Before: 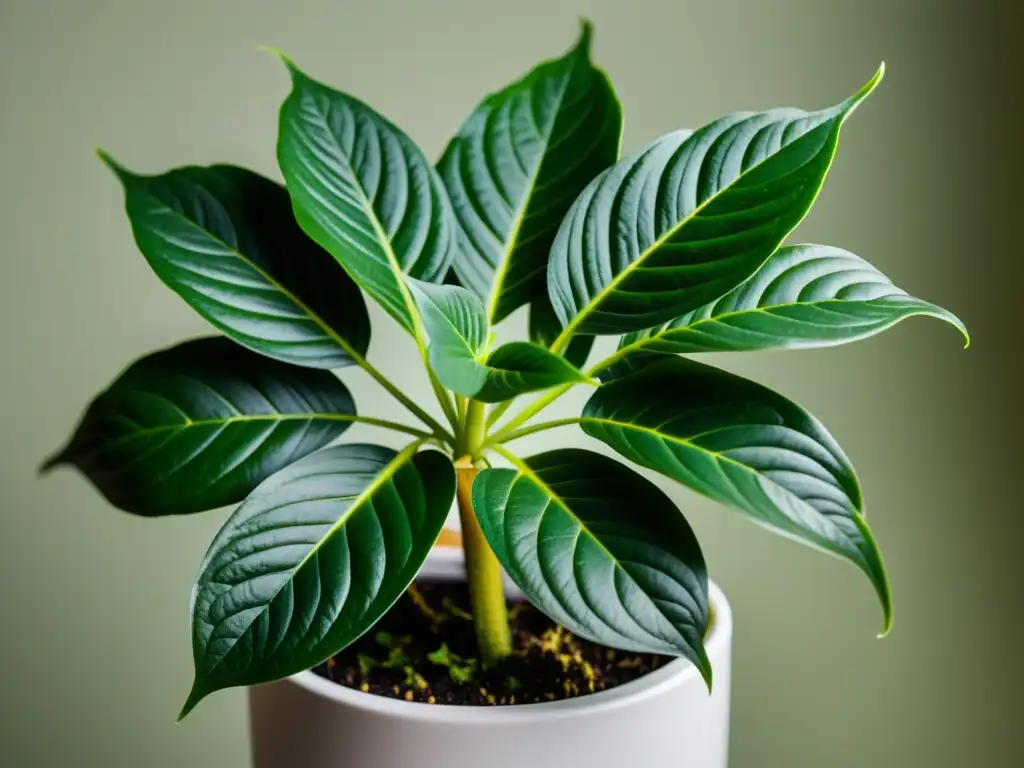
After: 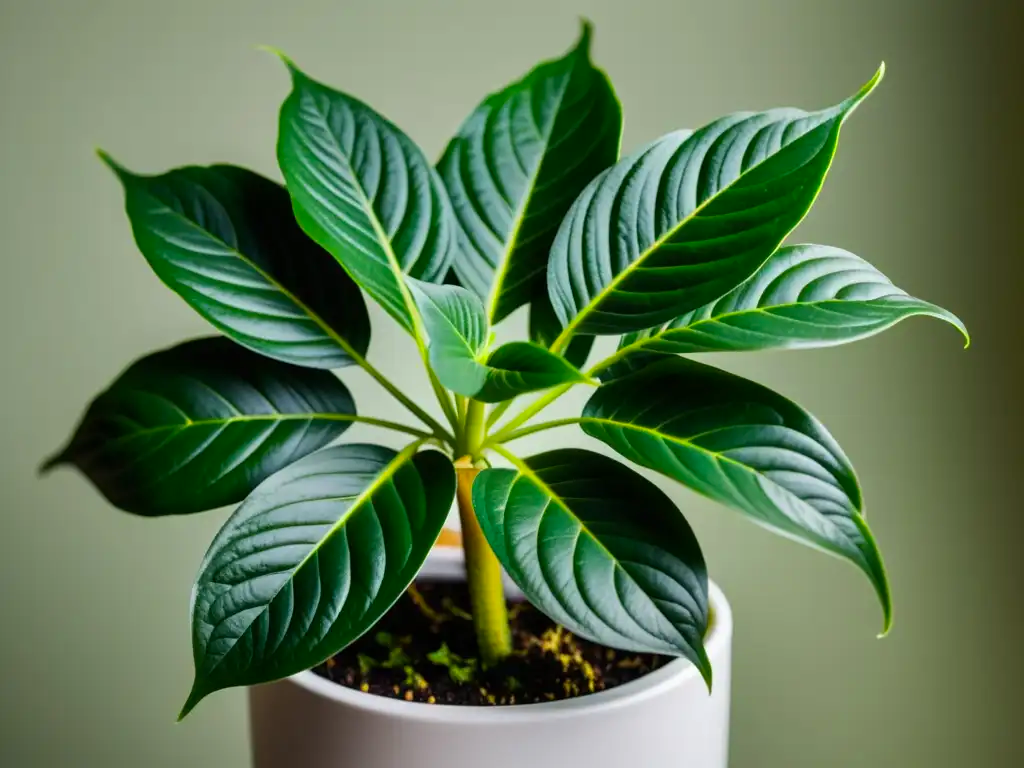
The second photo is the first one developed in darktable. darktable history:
color correction: highlights b* -0.023, saturation 1.11
